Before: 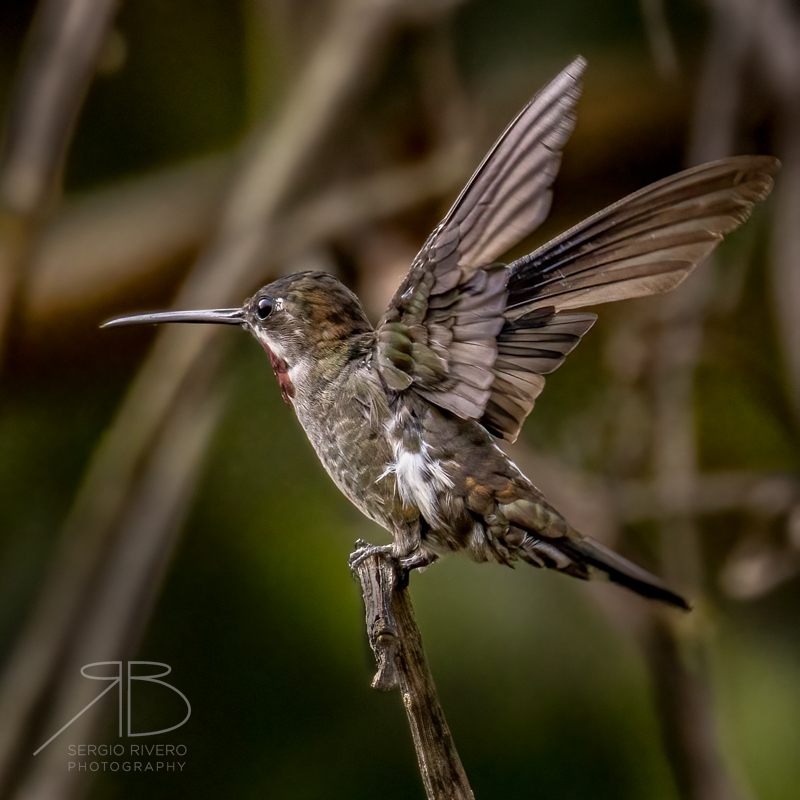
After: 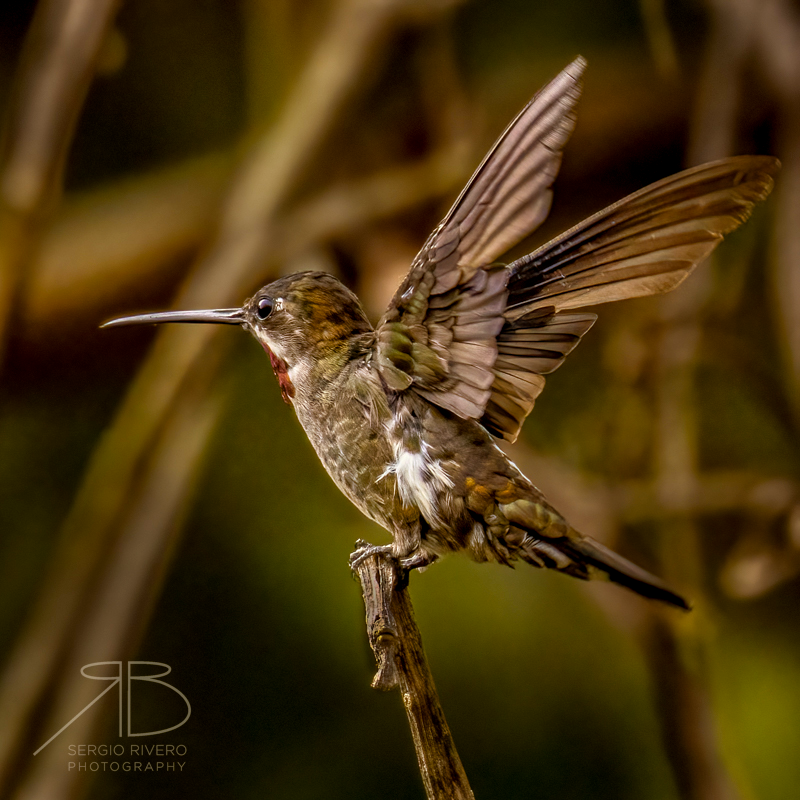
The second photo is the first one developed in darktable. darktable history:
color balance rgb: power › chroma 2.484%, power › hue 70.39°, linear chroma grading › global chroma 14.643%, perceptual saturation grading › global saturation 19.598%, global vibrance 9.663%
local contrast: highlights 100%, shadows 98%, detail 120%, midtone range 0.2
